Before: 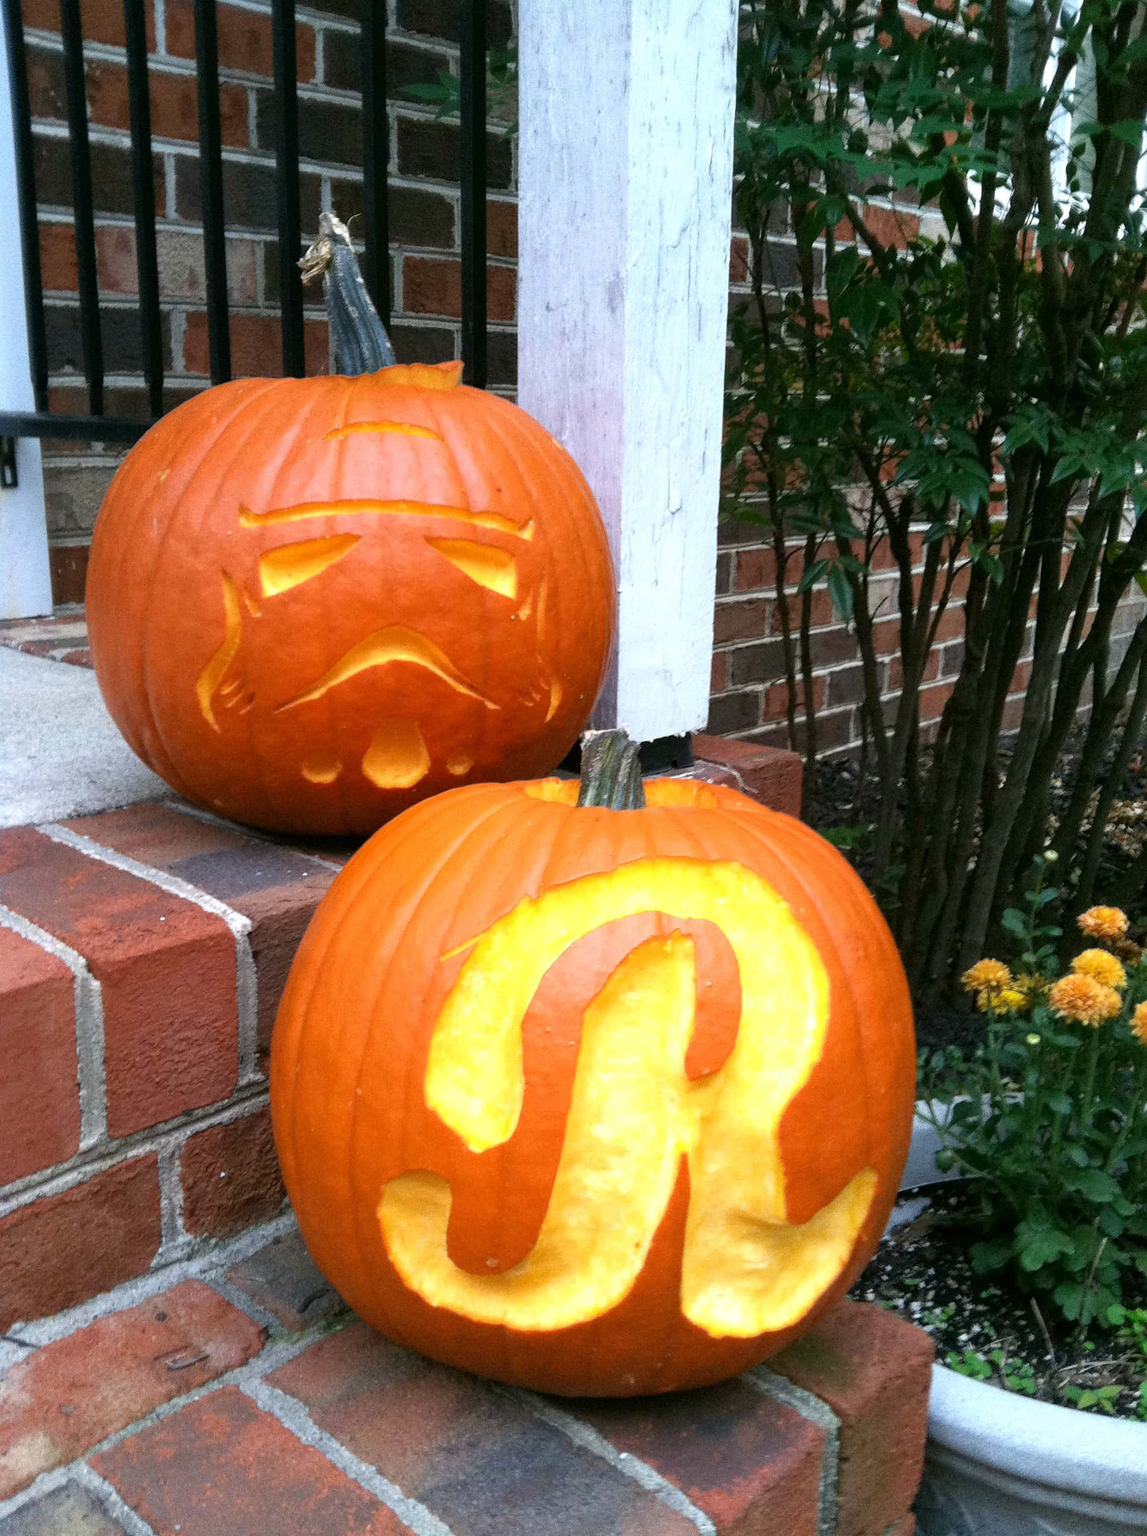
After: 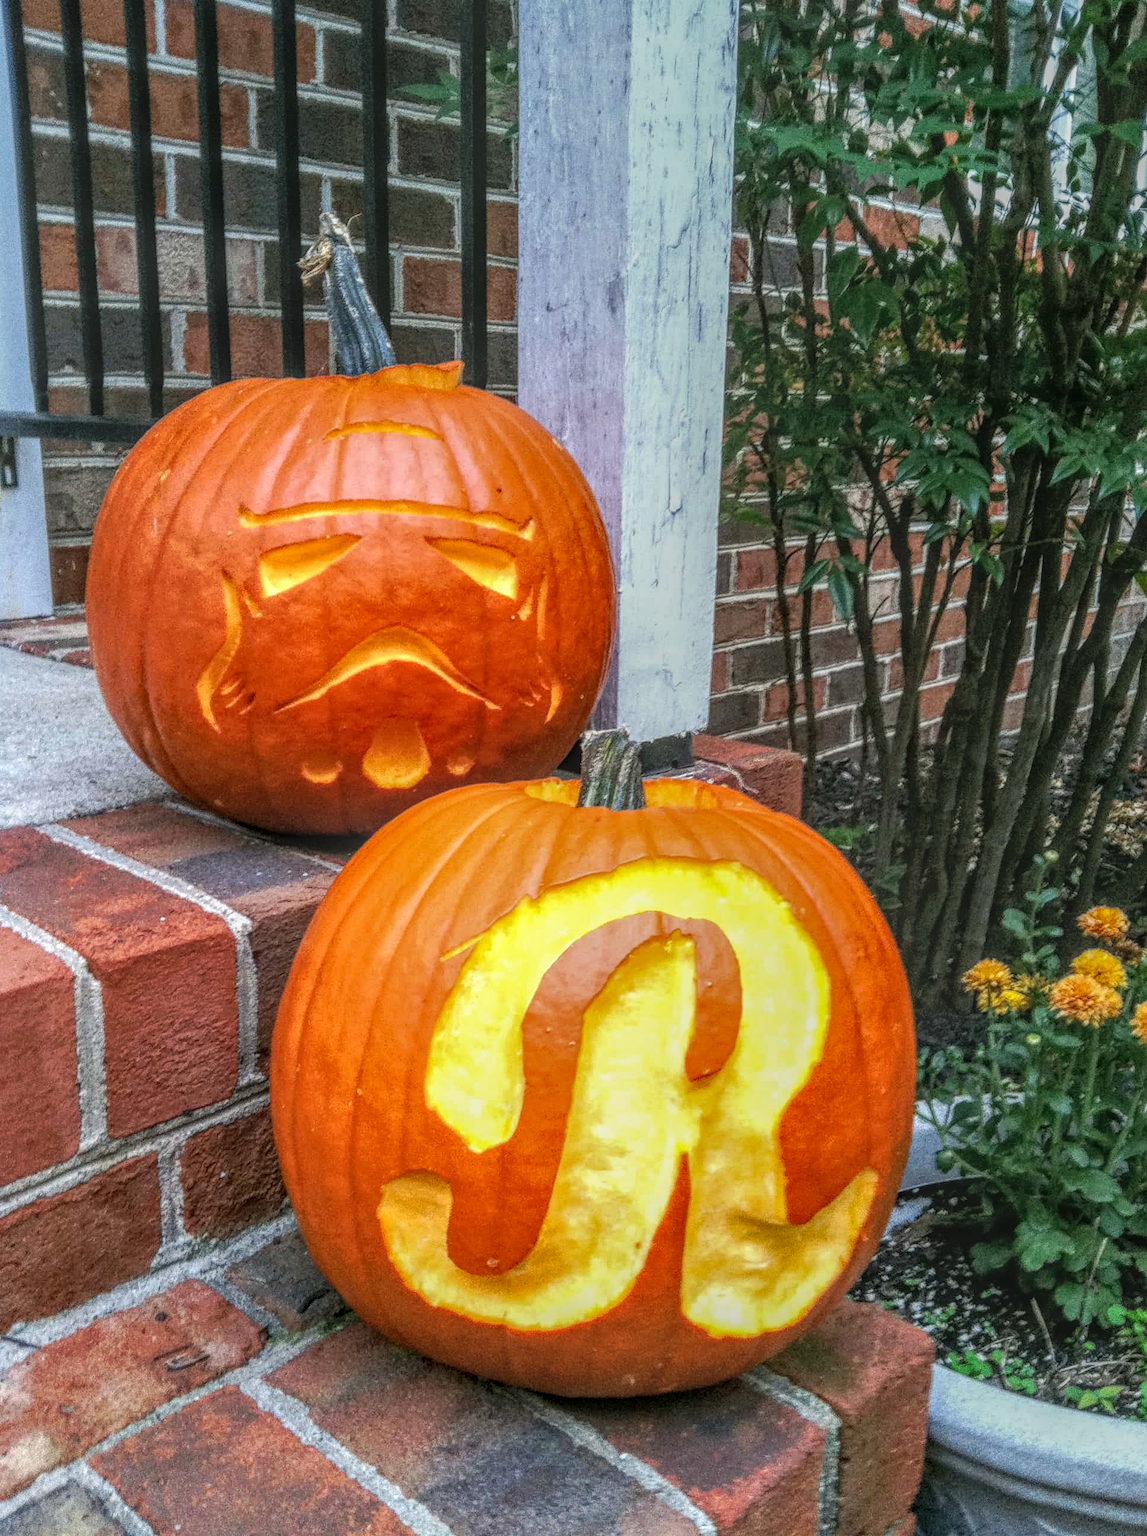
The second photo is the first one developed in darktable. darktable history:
local contrast: highlights 0%, shadows 0%, detail 200%, midtone range 0.25
tone curve: curves: ch0 [(0, 0) (0.003, 0.003) (0.011, 0.011) (0.025, 0.025) (0.044, 0.044) (0.069, 0.069) (0.1, 0.099) (0.136, 0.135) (0.177, 0.177) (0.224, 0.224) (0.277, 0.276) (0.335, 0.334) (0.399, 0.398) (0.468, 0.467) (0.543, 0.565) (0.623, 0.641) (0.709, 0.723) (0.801, 0.81) (0.898, 0.902) (1, 1)], preserve colors none
